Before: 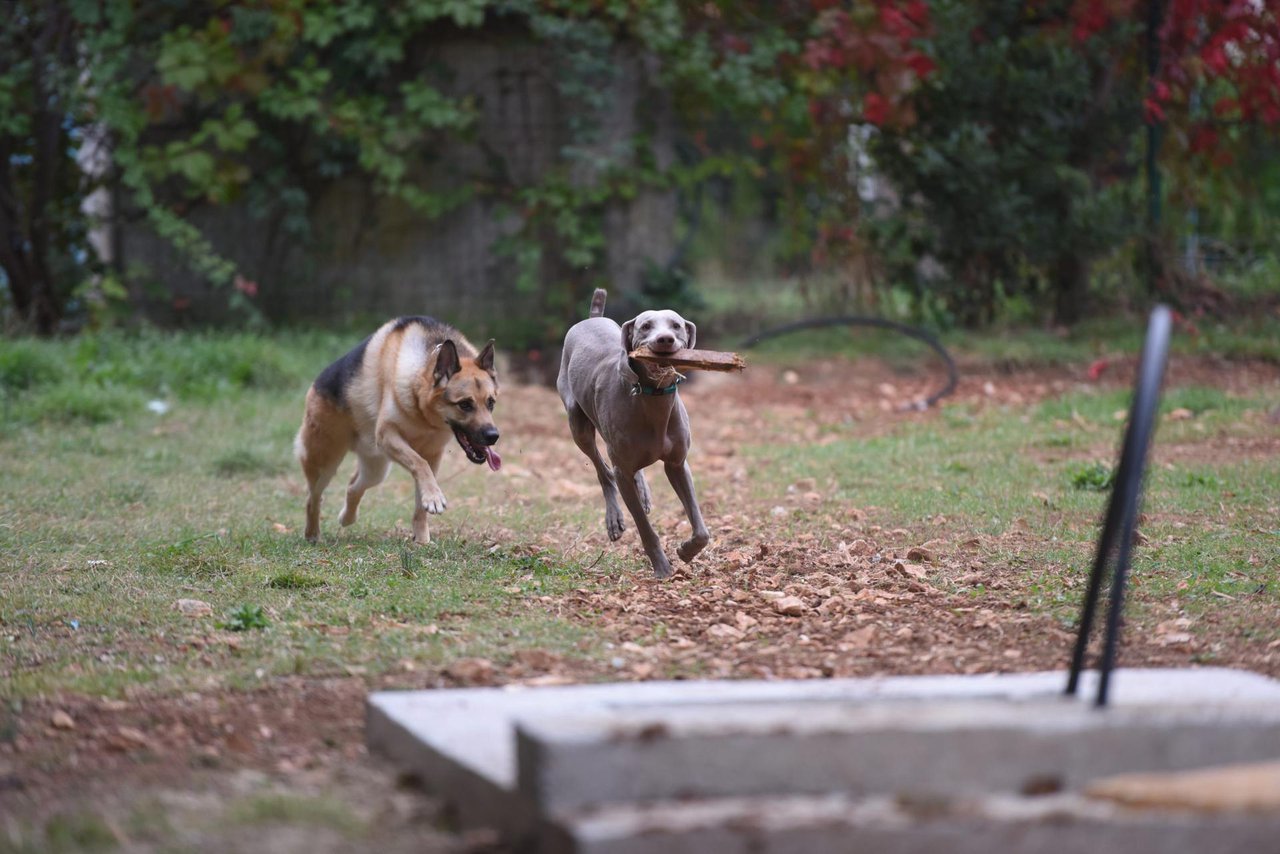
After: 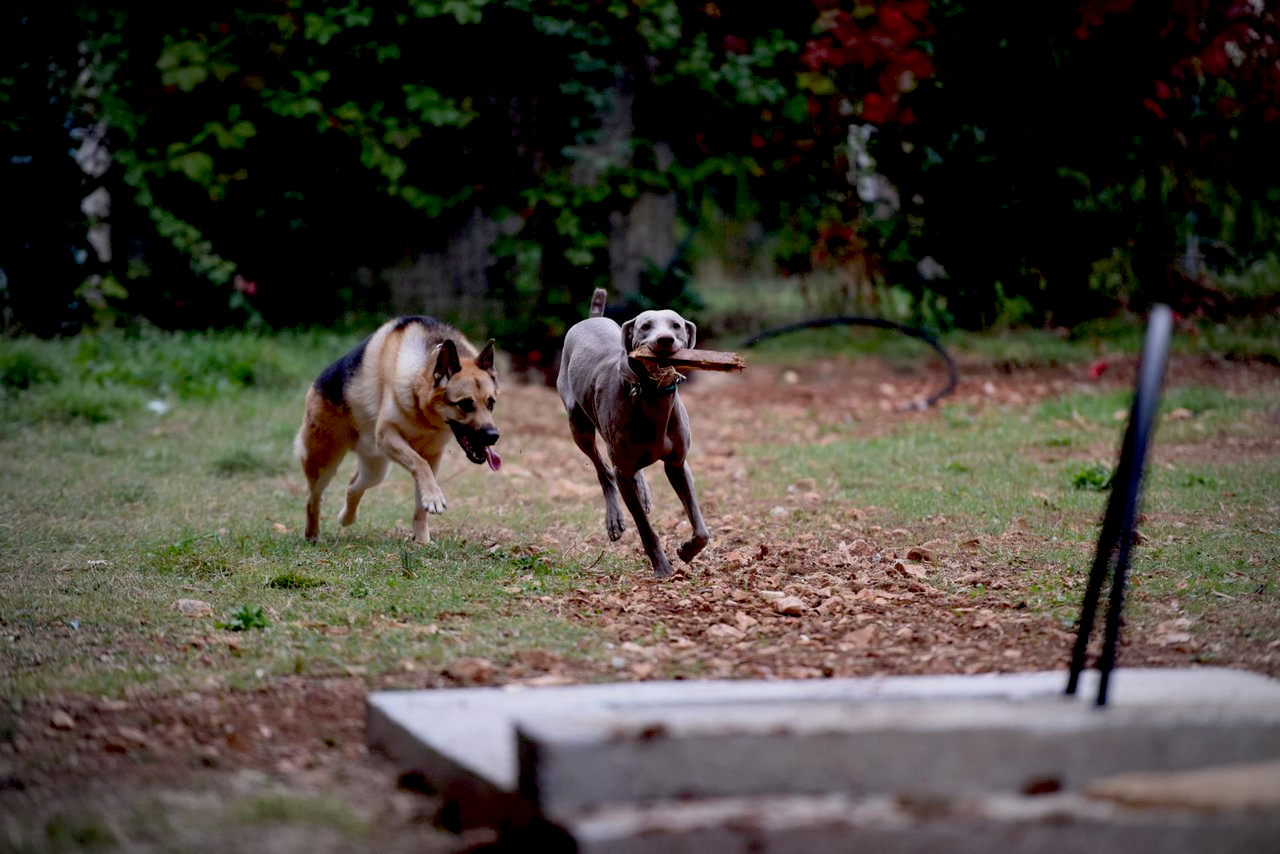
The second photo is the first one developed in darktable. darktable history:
vignetting: fall-off start 72.89%
exposure: black level correction 0.046, exposure -0.228 EV, compensate highlight preservation false
